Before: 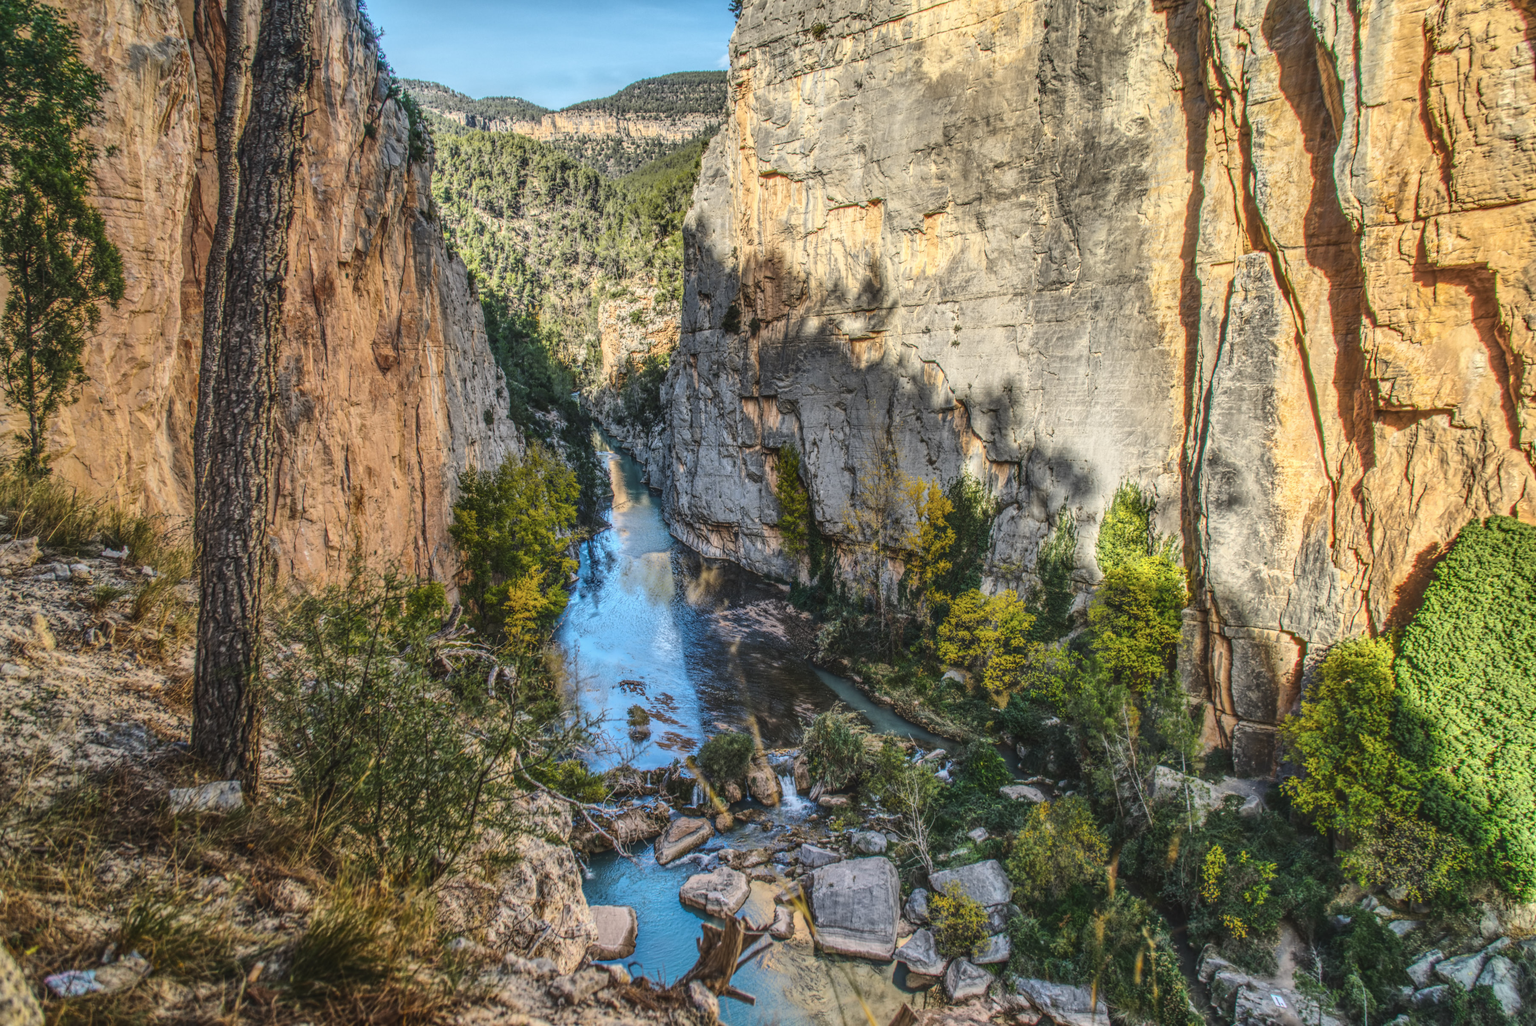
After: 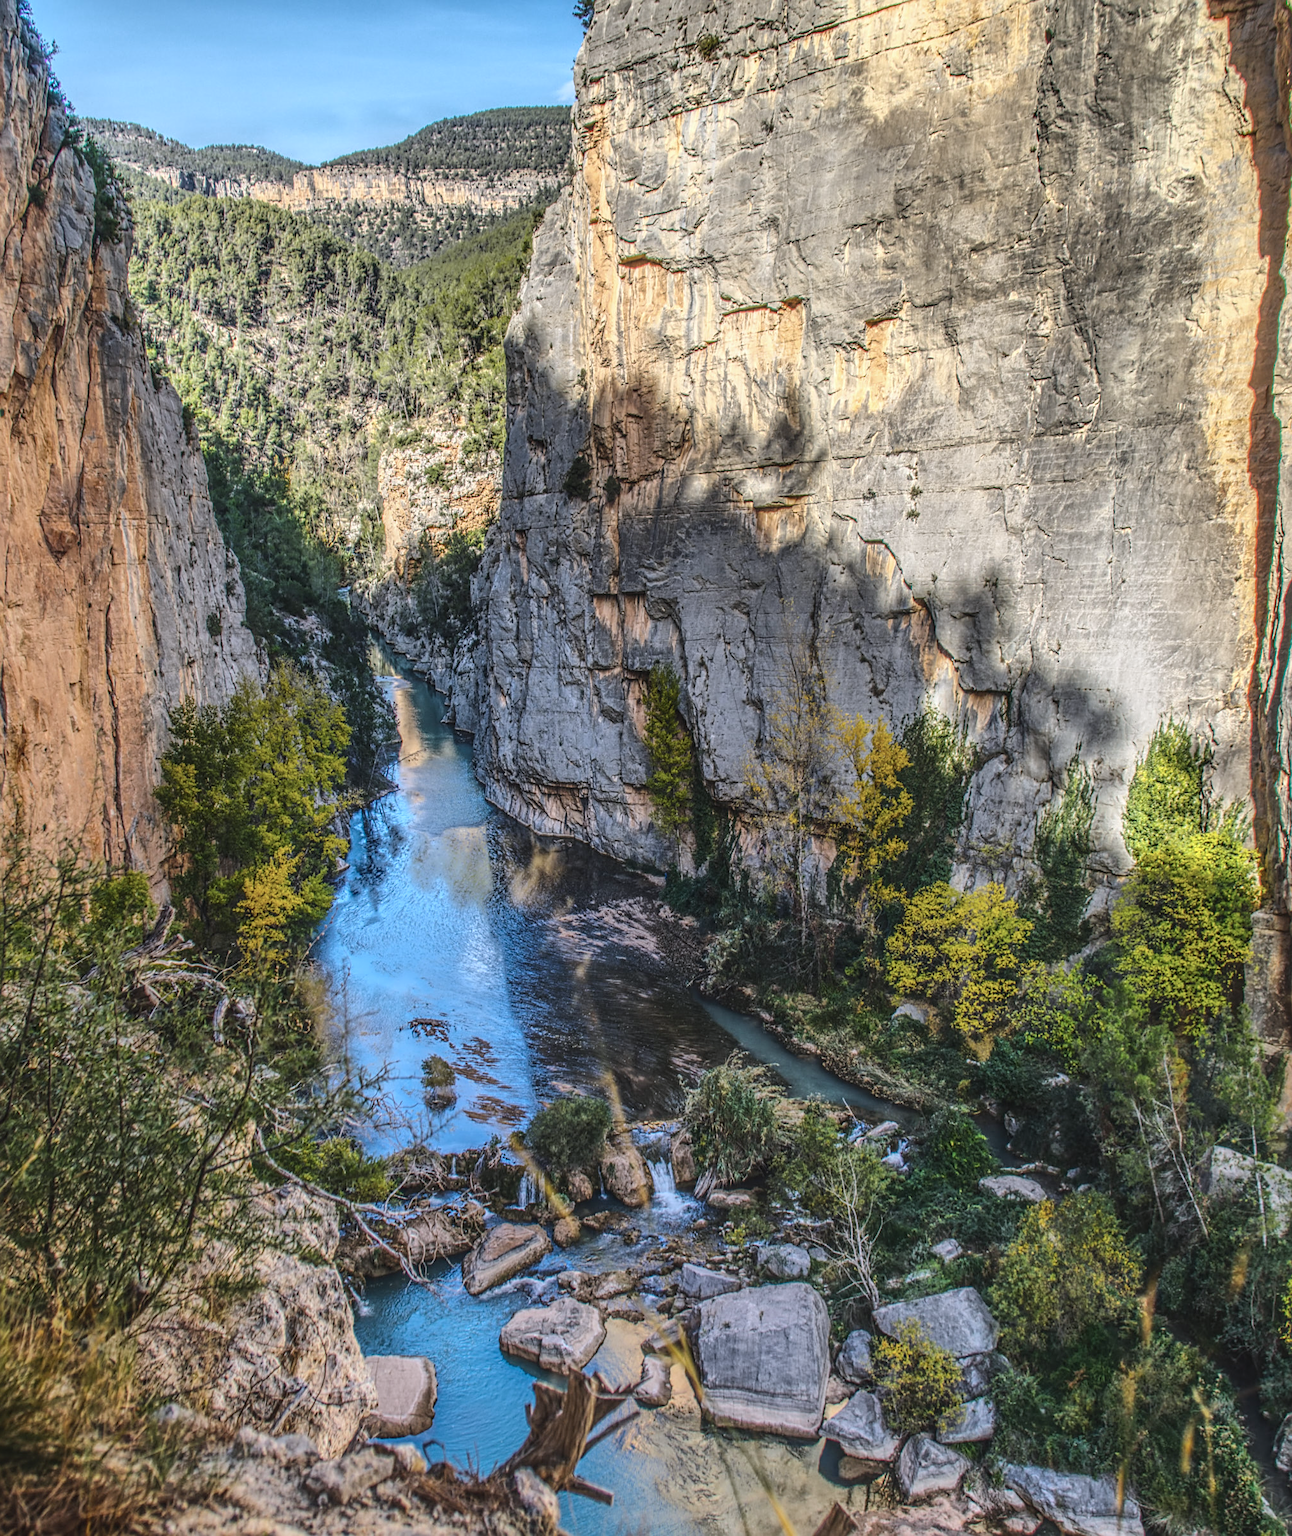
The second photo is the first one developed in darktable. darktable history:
crop and rotate: left 22.516%, right 21.234%
color calibration: illuminant as shot in camera, x 0.358, y 0.373, temperature 4628.91 K
tone equalizer: -8 EV -1.84 EV, -7 EV -1.16 EV, -6 EV -1.62 EV, smoothing diameter 25%, edges refinement/feathering 10, preserve details guided filter
sharpen: on, module defaults
